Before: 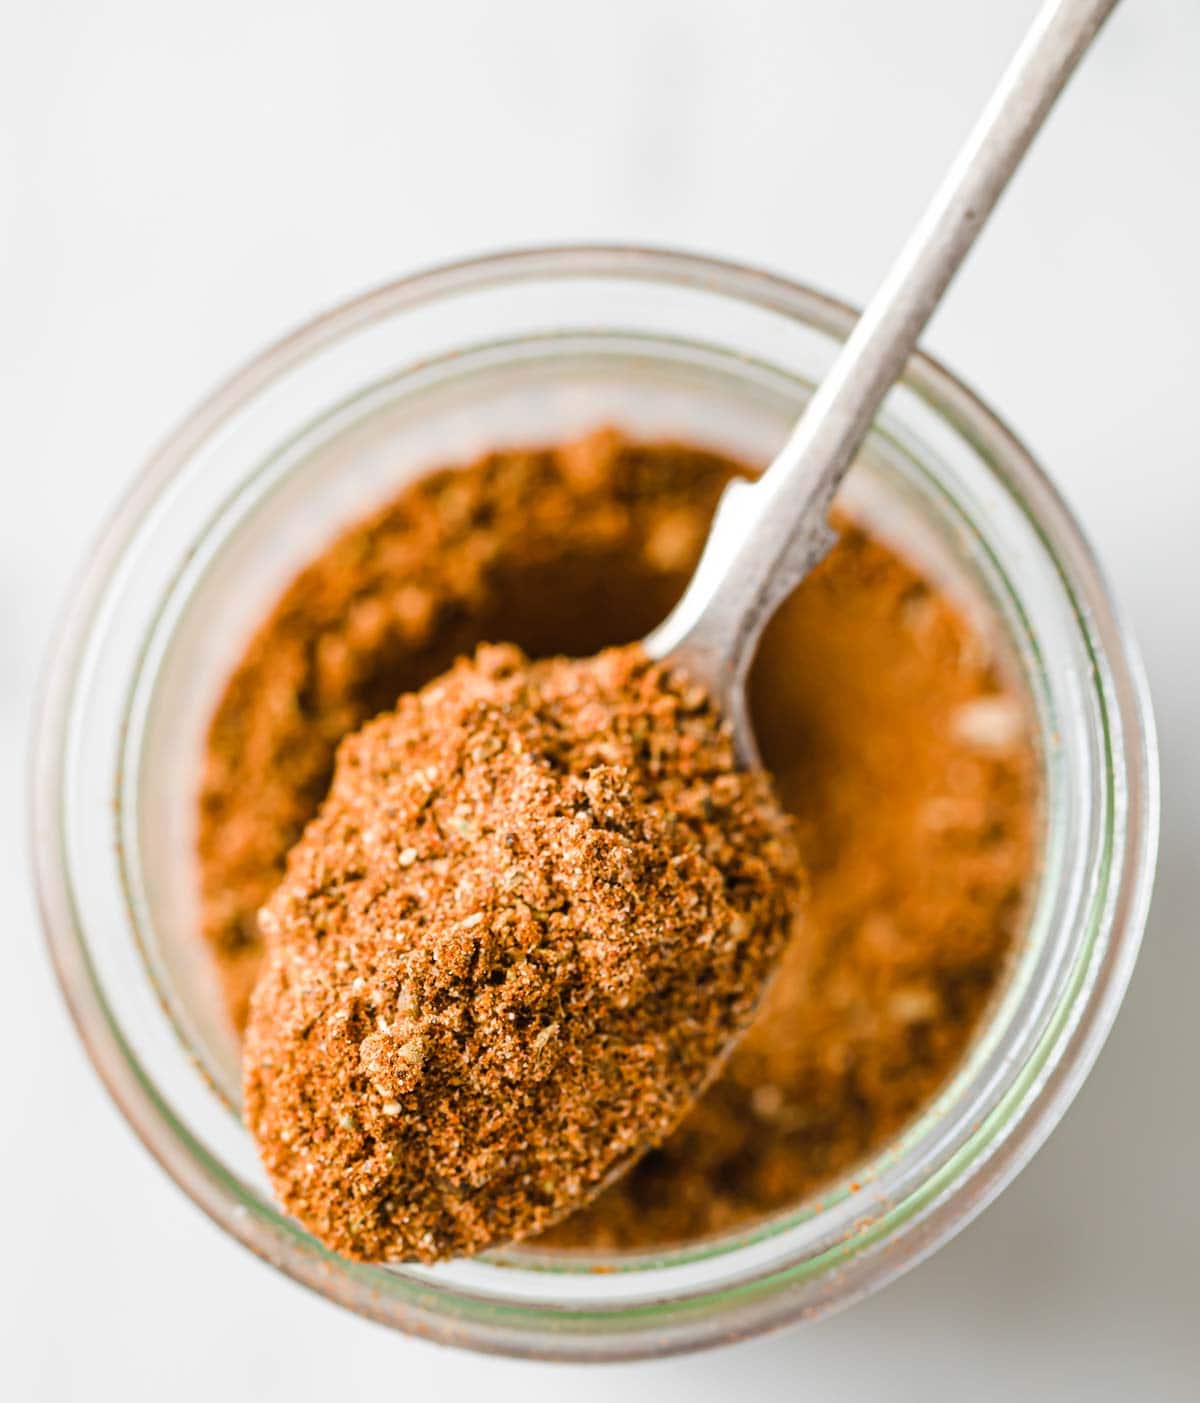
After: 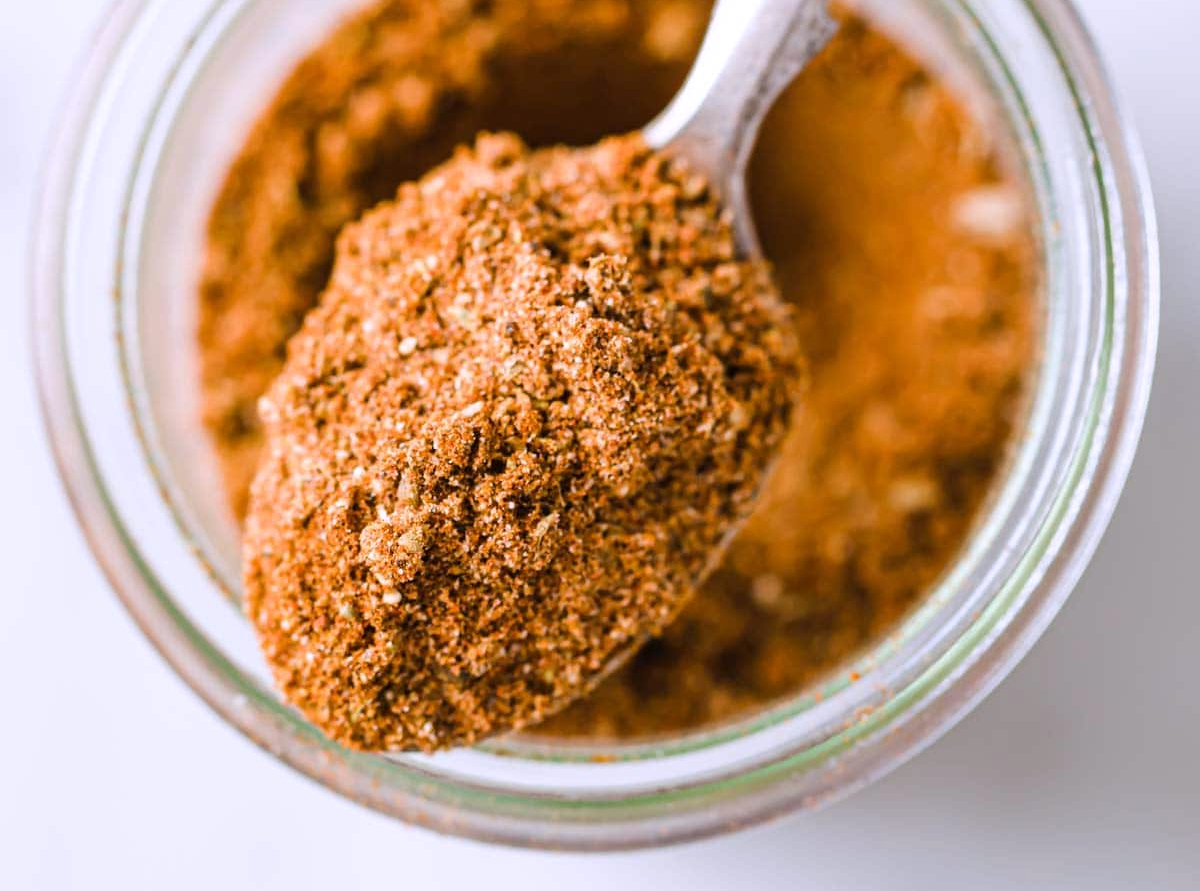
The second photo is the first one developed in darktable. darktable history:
white balance: red 1.004, blue 1.096
crop and rotate: top 36.435%
